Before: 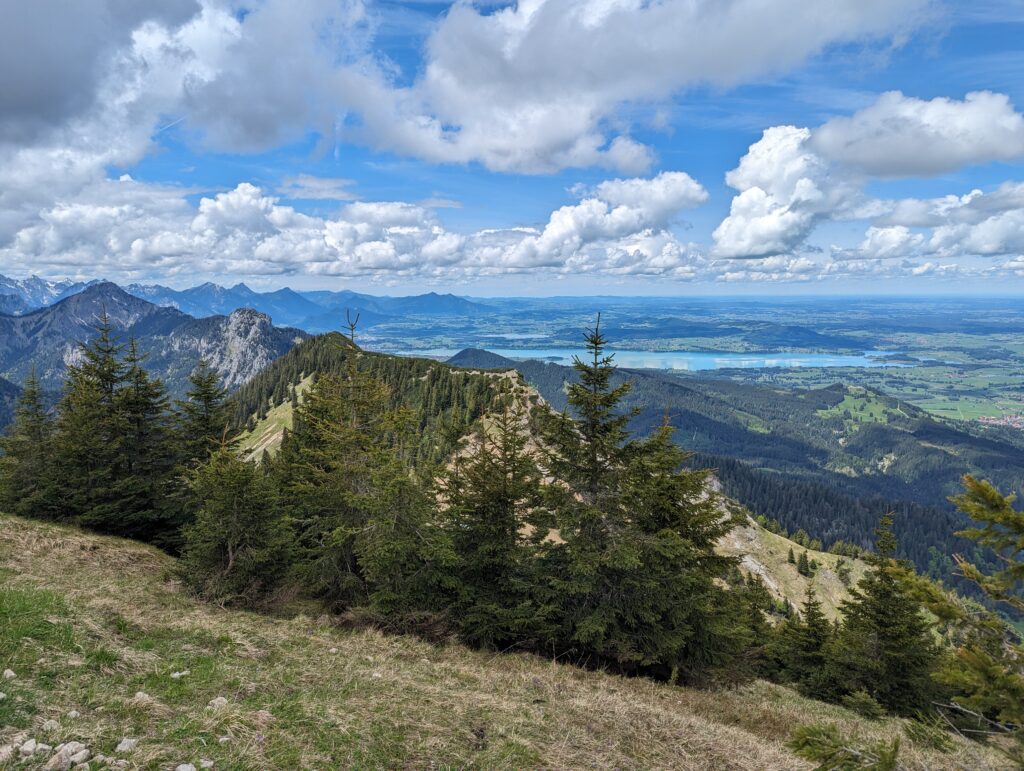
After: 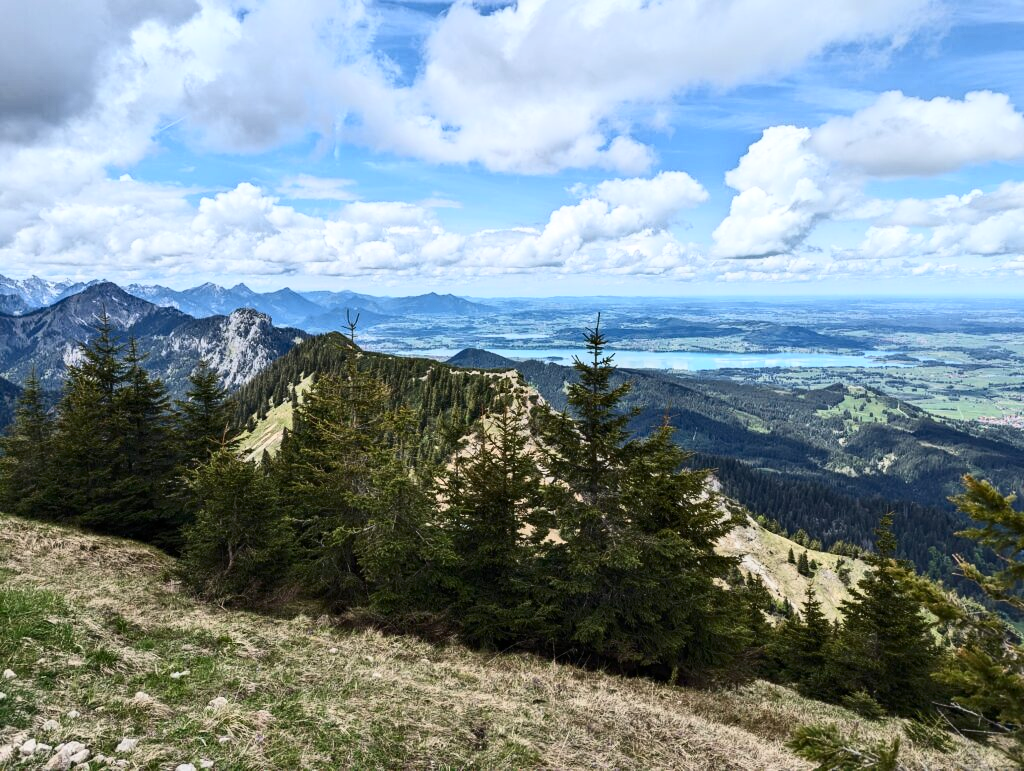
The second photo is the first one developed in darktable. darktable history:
contrast brightness saturation: contrast 0.376, brightness 0.098
